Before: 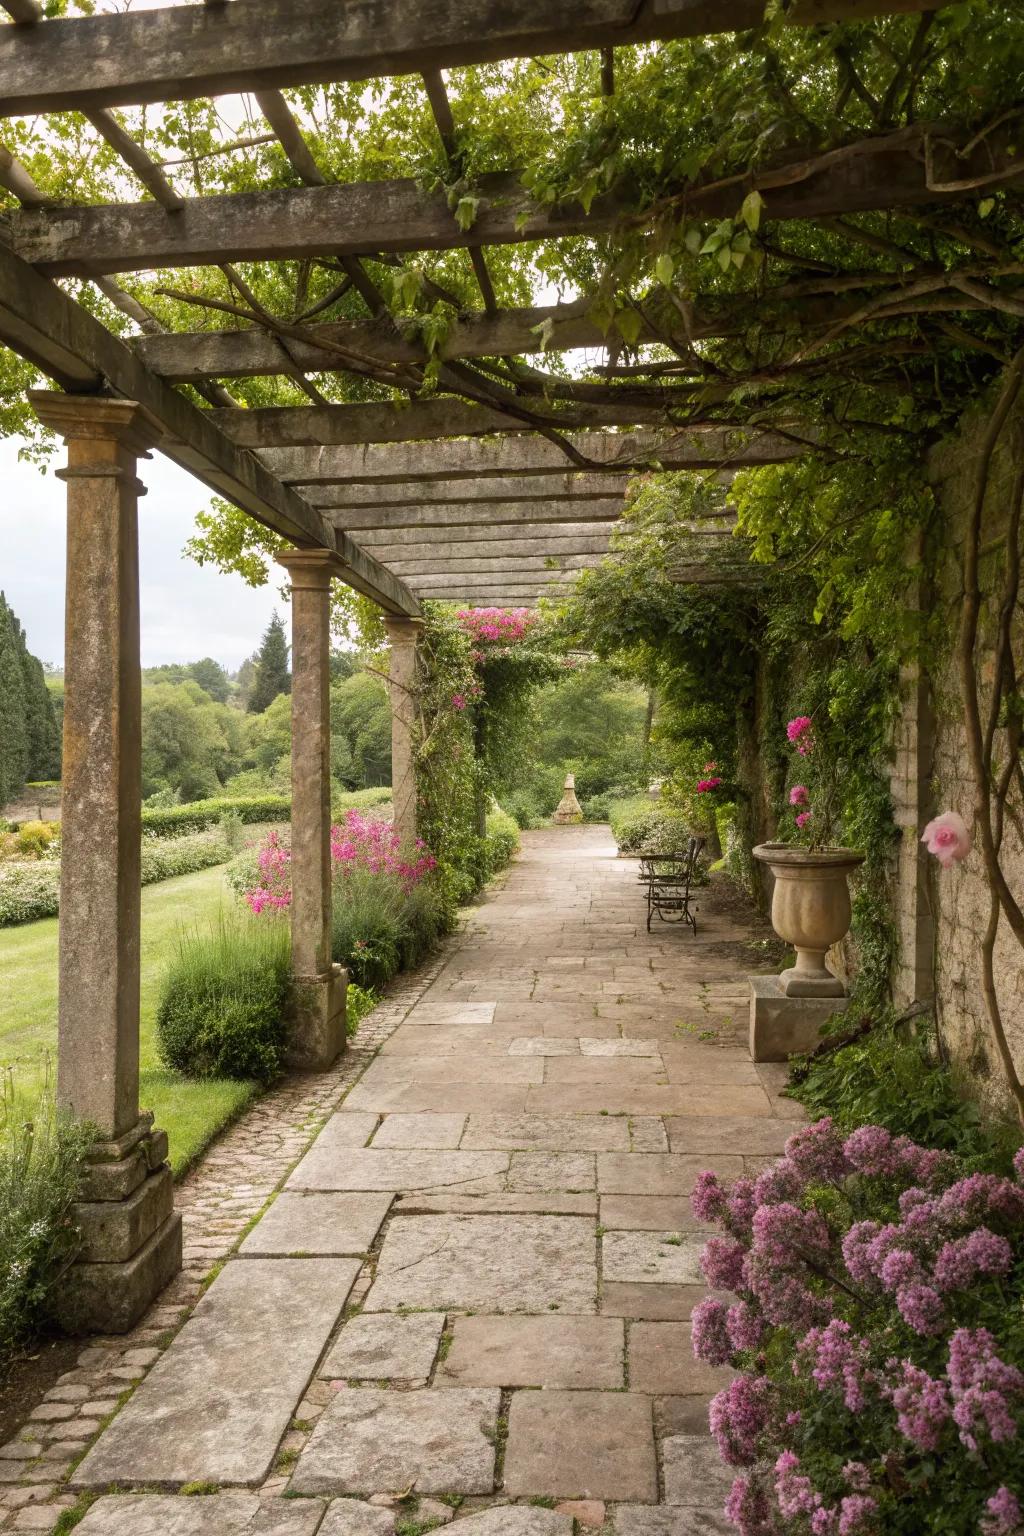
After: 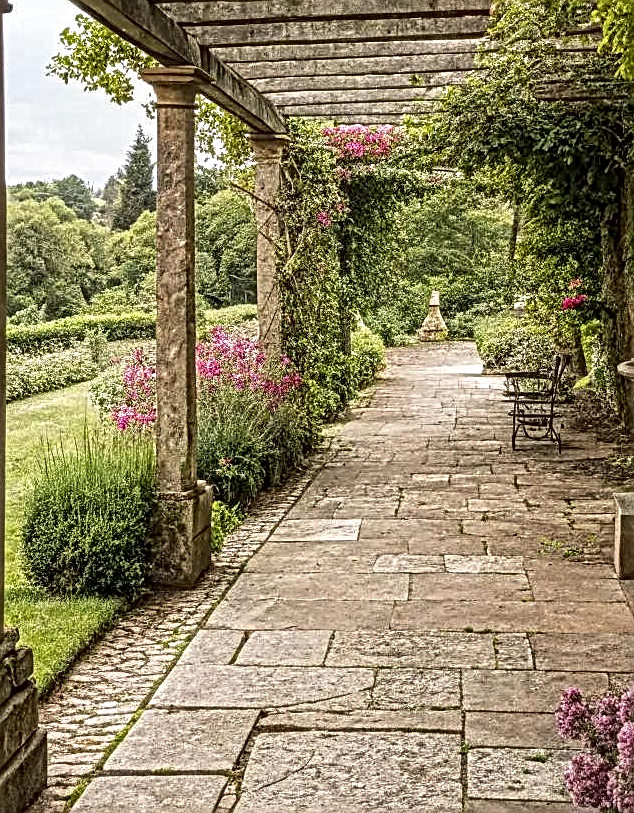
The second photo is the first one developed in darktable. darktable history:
crop: left 13.258%, top 31.47%, right 24.808%, bottom 15.588%
sharpen: amount 0.499
local contrast: mode bilateral grid, contrast 20, coarseness 4, detail 299%, midtone range 0.2
